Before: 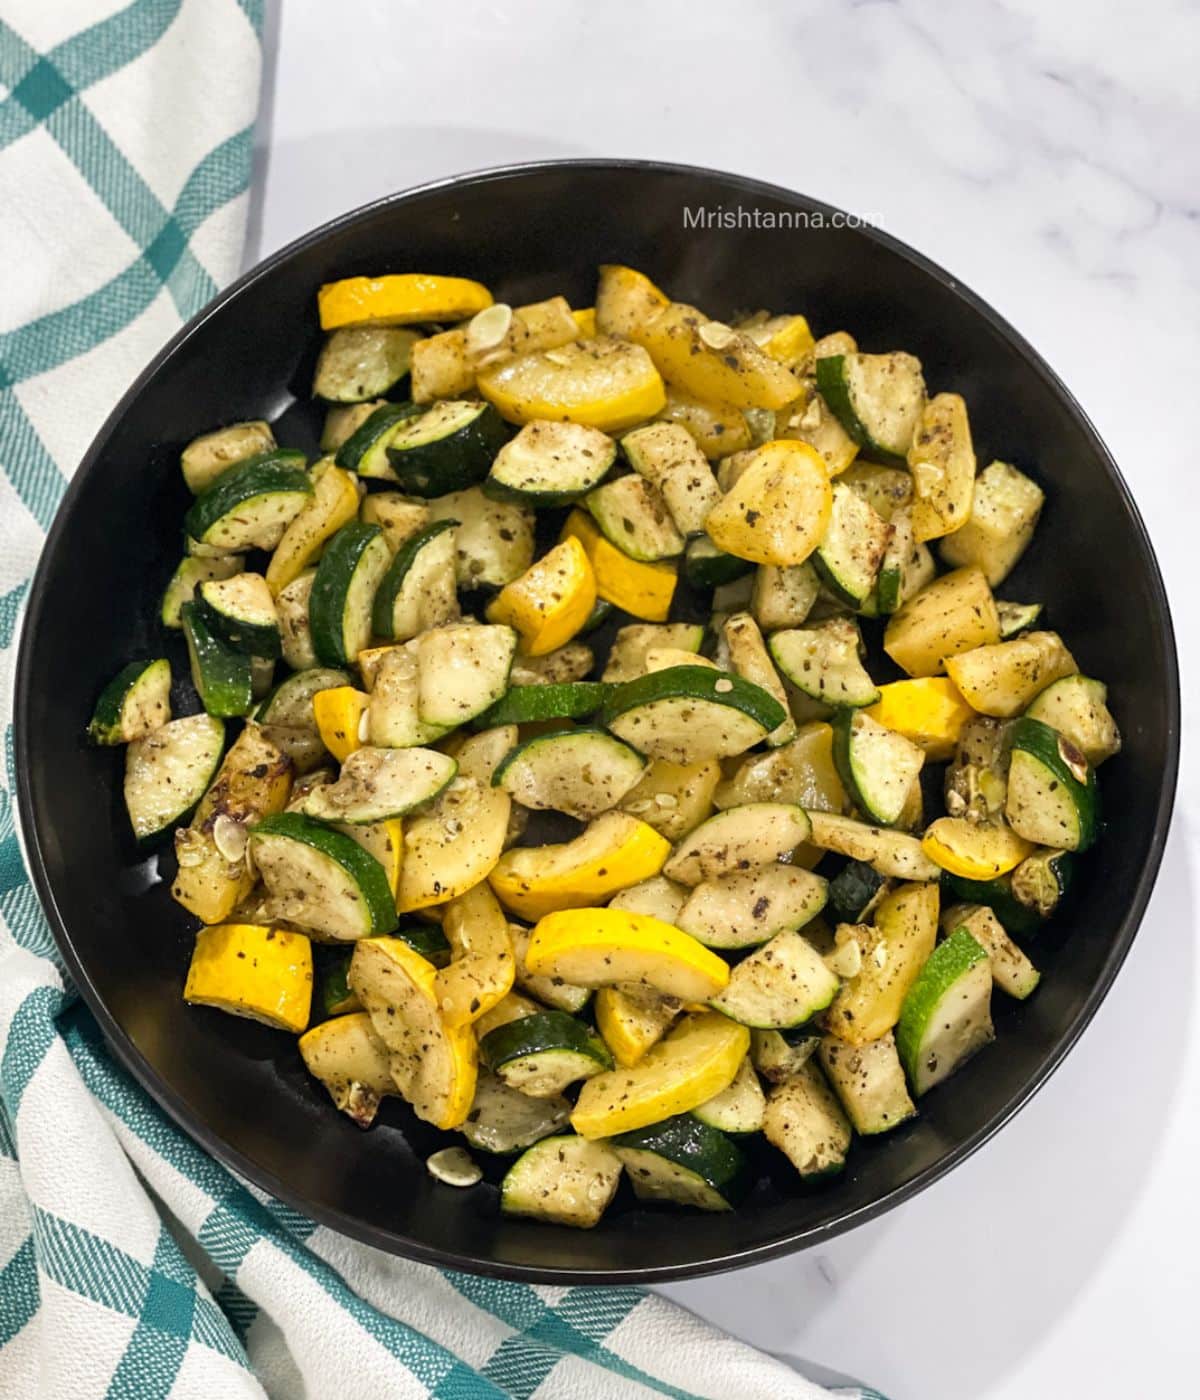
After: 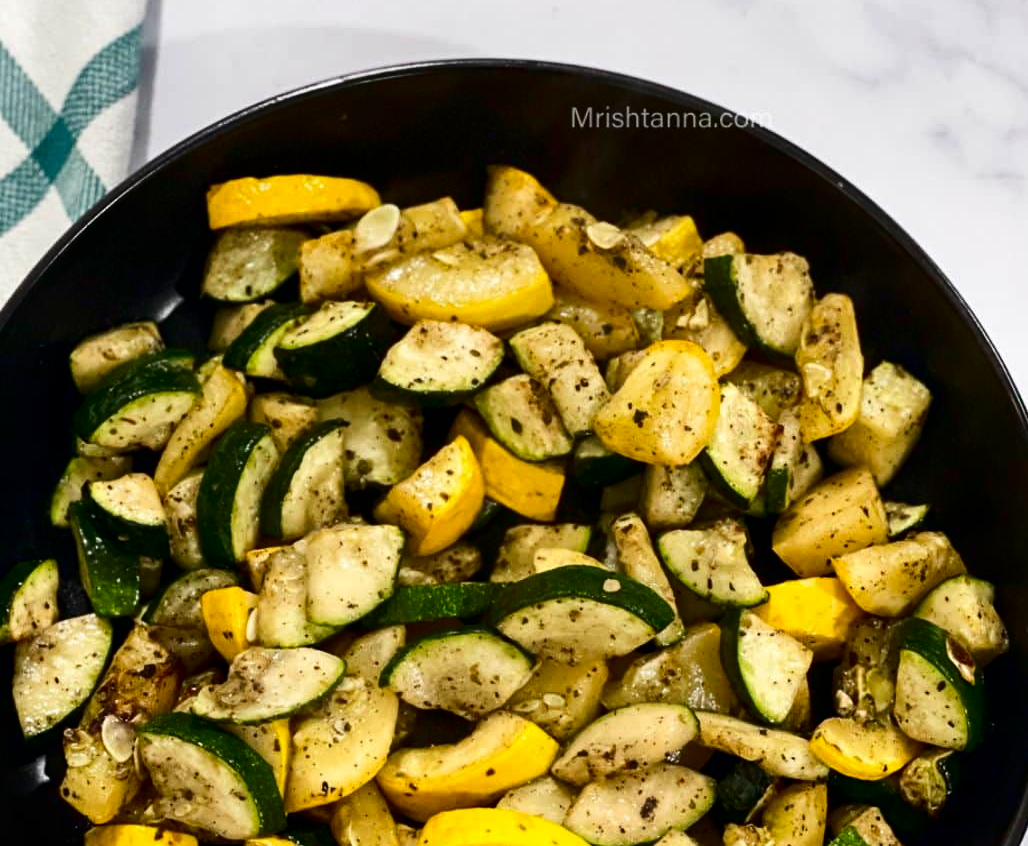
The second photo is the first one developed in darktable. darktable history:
crop and rotate: left 9.345%, top 7.22%, right 4.982%, bottom 32.331%
contrast brightness saturation: contrast 0.19, brightness -0.24, saturation 0.11
